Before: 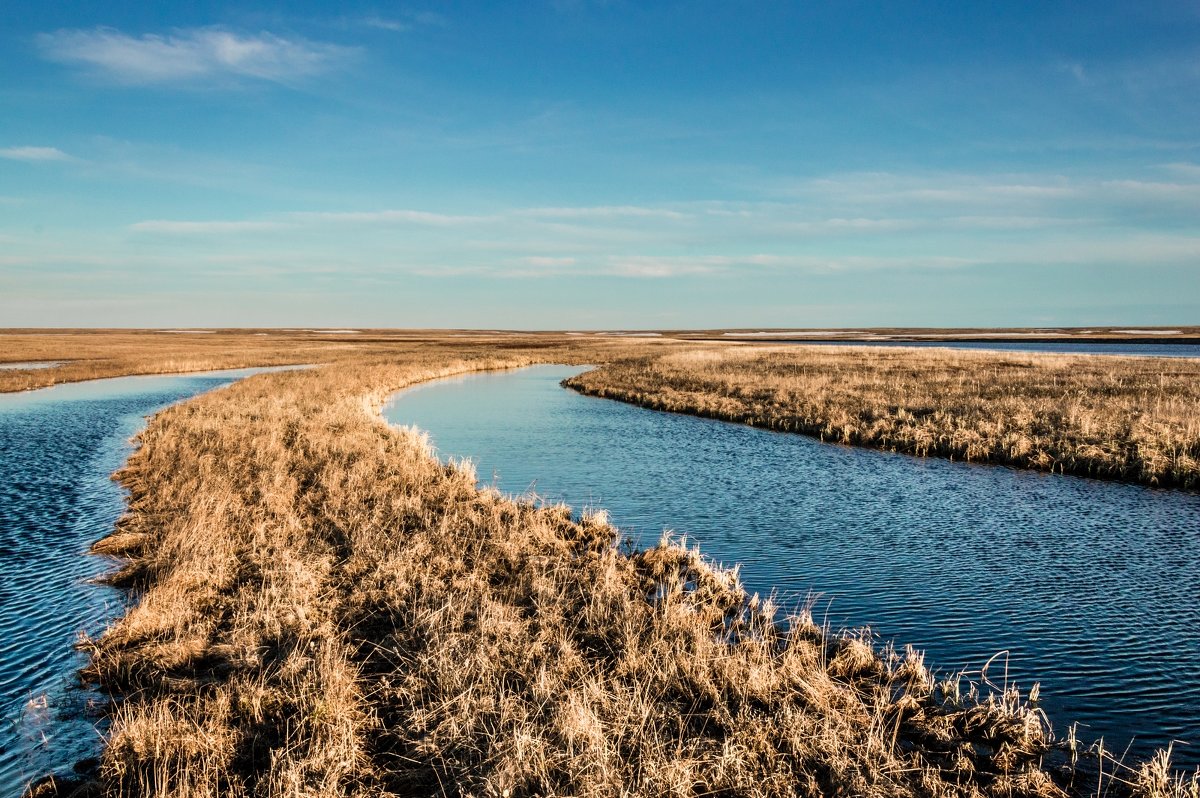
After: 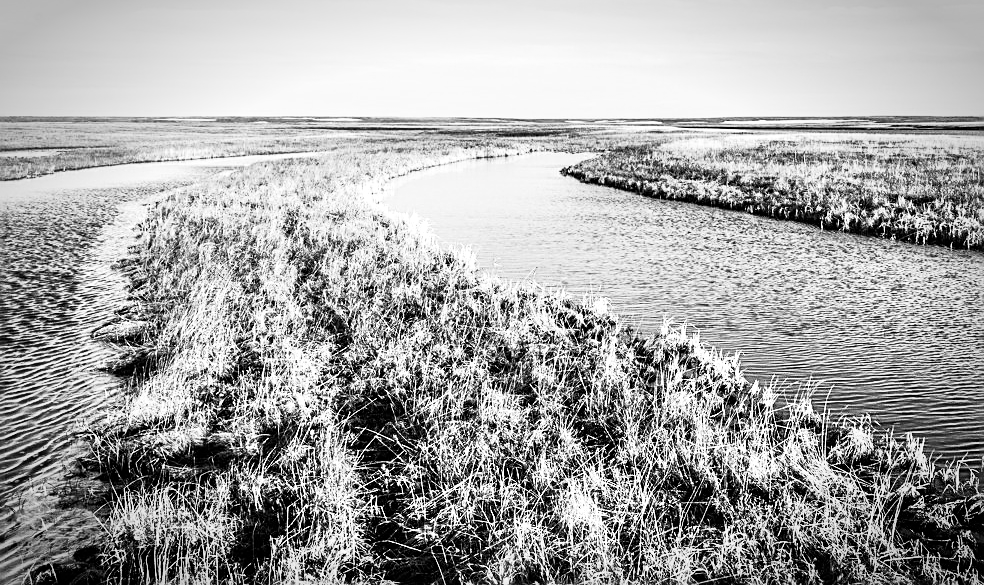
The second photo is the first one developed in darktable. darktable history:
exposure: exposure 0.608 EV, compensate exposure bias true, compensate highlight preservation false
vignetting: automatic ratio true
color balance rgb: linear chroma grading › global chroma 15.604%, perceptual saturation grading › global saturation 0.363%, global vibrance 20%
crop: top 26.575%, right 17.981%
sharpen: on, module defaults
base curve: curves: ch0 [(0, 0) (0.005, 0.002) (0.193, 0.295) (0.399, 0.664) (0.75, 0.928) (1, 1)], preserve colors none
color calibration: output gray [0.21, 0.42, 0.37, 0], illuminant F (fluorescent), F source F9 (Cool White Deluxe 4150 K) – high CRI, x 0.374, y 0.373, temperature 4158 K
